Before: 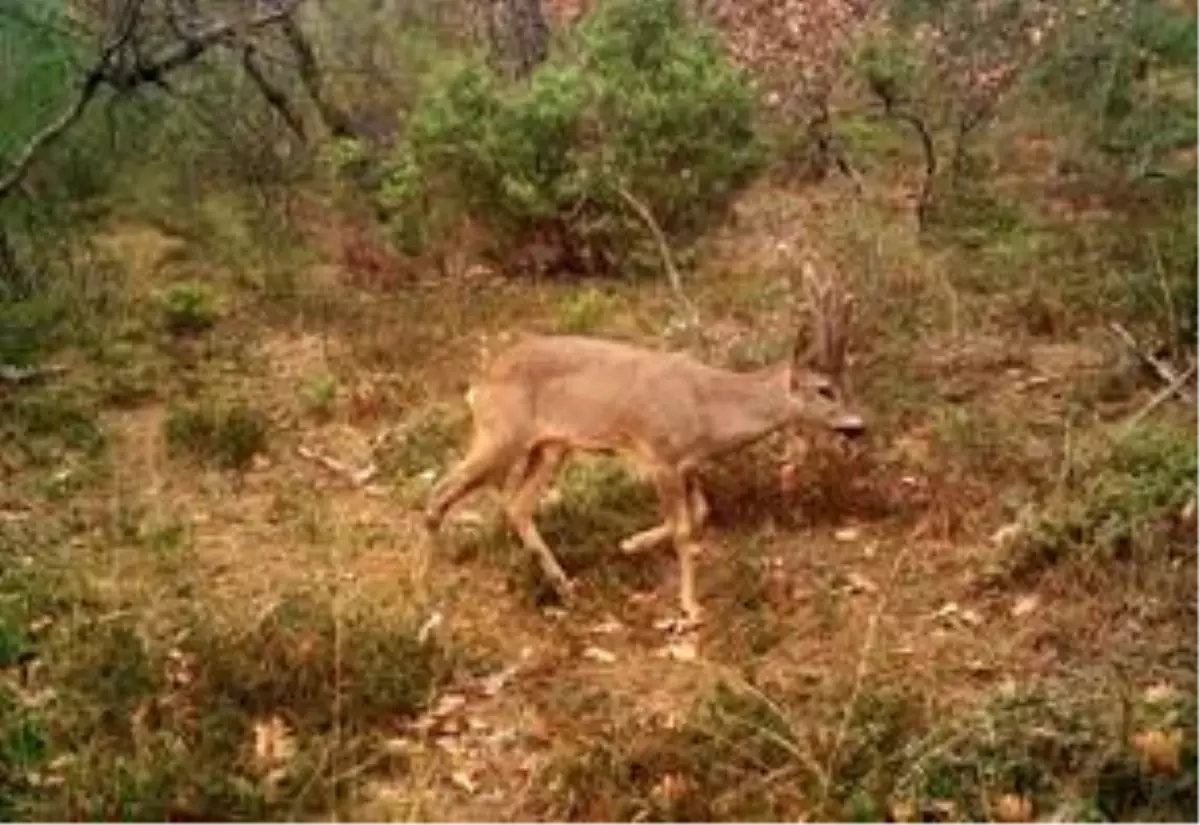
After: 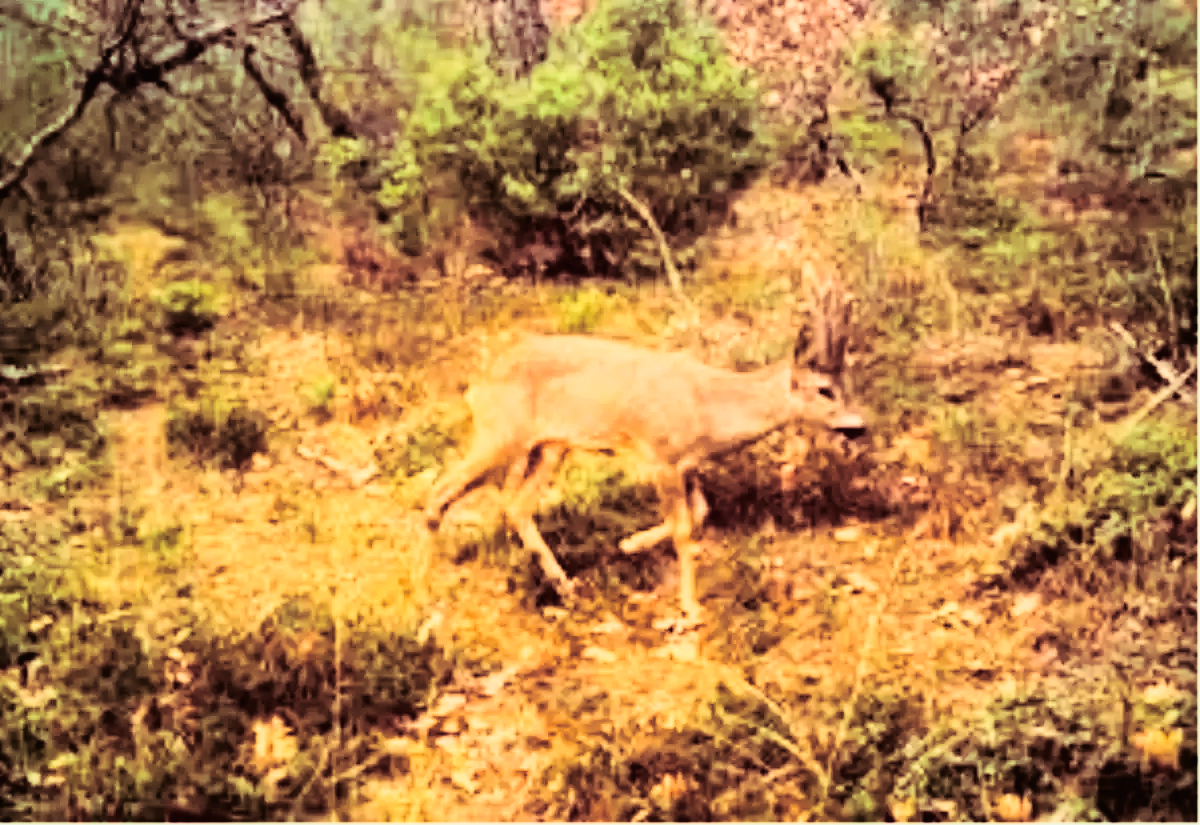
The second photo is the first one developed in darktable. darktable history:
split-toning: on, module defaults
rgb curve: curves: ch0 [(0, 0) (0.21, 0.15) (0.24, 0.21) (0.5, 0.75) (0.75, 0.96) (0.89, 0.99) (1, 1)]; ch1 [(0, 0.02) (0.21, 0.13) (0.25, 0.2) (0.5, 0.67) (0.75, 0.9) (0.89, 0.97) (1, 1)]; ch2 [(0, 0.02) (0.21, 0.13) (0.25, 0.2) (0.5, 0.67) (0.75, 0.9) (0.89, 0.97) (1, 1)], compensate middle gray true
color correction: highlights a* -4.28, highlights b* 6.53
tone curve: curves: ch0 [(0, 0.013) (0.036, 0.035) (0.274, 0.288) (0.504, 0.536) (0.844, 0.84) (1, 0.97)]; ch1 [(0, 0) (0.389, 0.403) (0.462, 0.48) (0.499, 0.5) (0.522, 0.534) (0.567, 0.588) (0.626, 0.645) (0.749, 0.781) (1, 1)]; ch2 [(0, 0) (0.457, 0.486) (0.5, 0.501) (0.533, 0.539) (0.599, 0.6) (0.704, 0.732) (1, 1)], color space Lab, independent channels, preserve colors none
